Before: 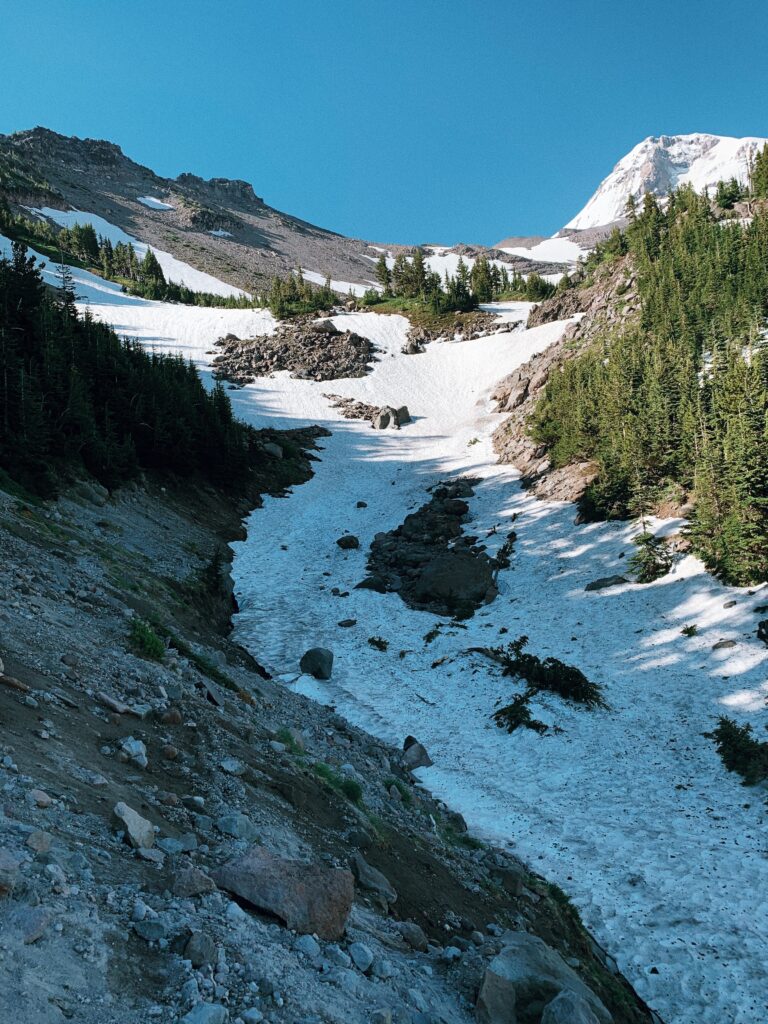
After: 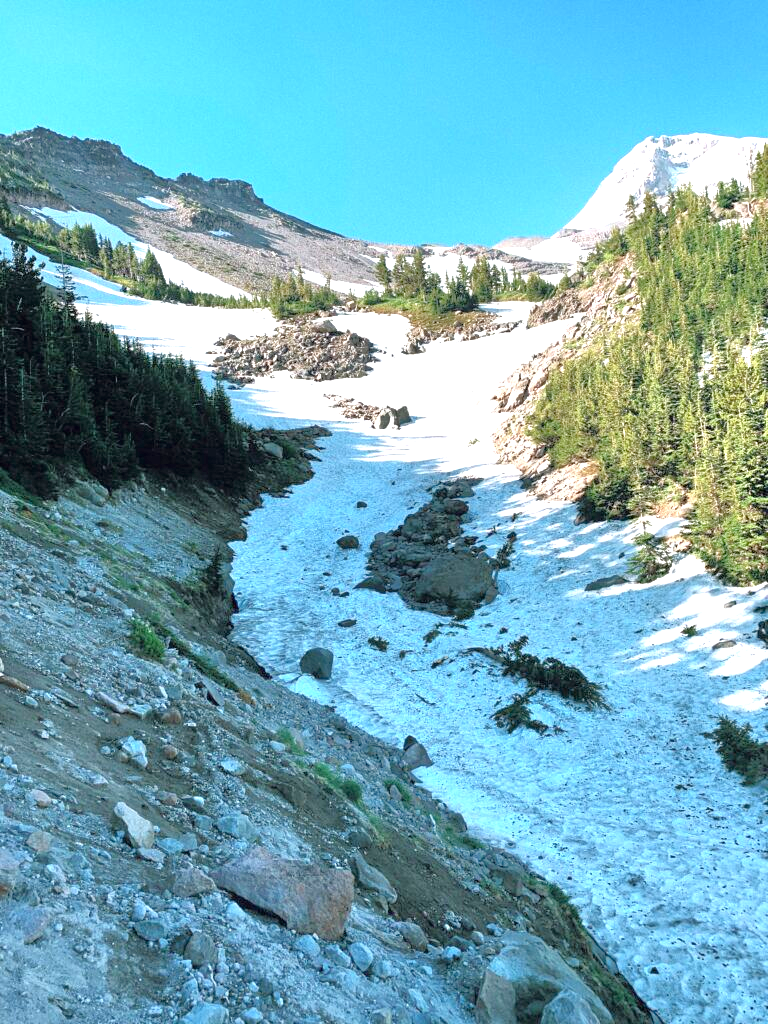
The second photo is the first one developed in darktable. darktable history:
tone equalizer: -7 EV 0.15 EV, -6 EV 0.6 EV, -5 EV 1.15 EV, -4 EV 1.33 EV, -3 EV 1.15 EV, -2 EV 0.6 EV, -1 EV 0.15 EV, mask exposure compensation -0.5 EV
exposure: black level correction 0, exposure 1.2 EV, compensate highlight preservation false
